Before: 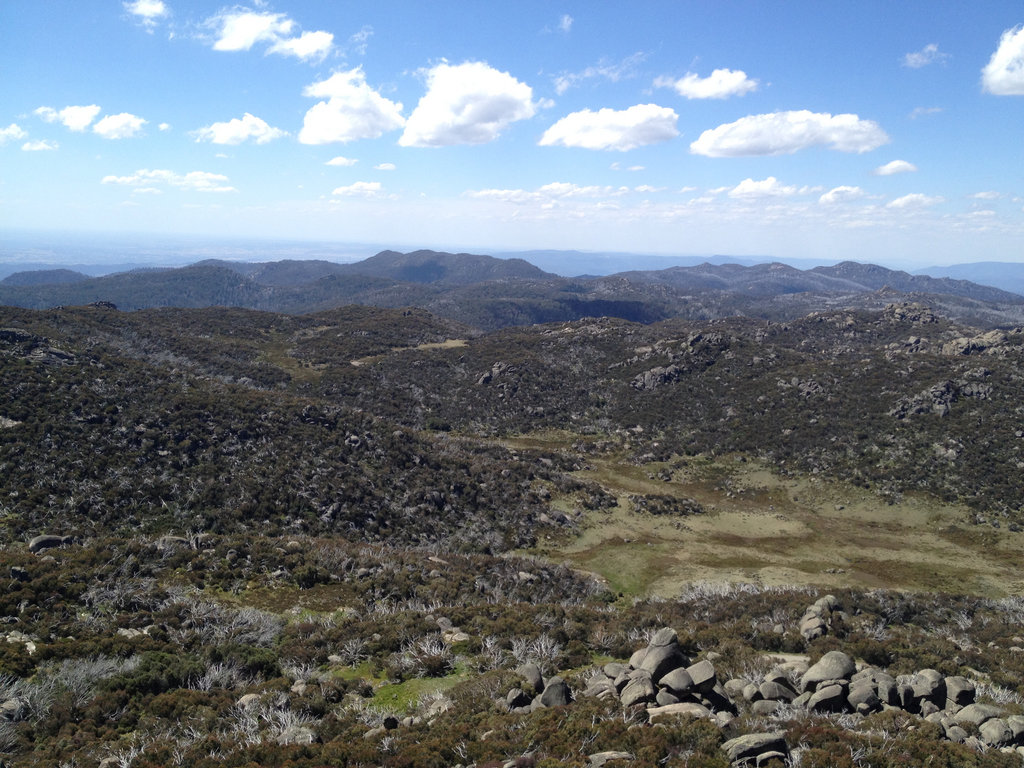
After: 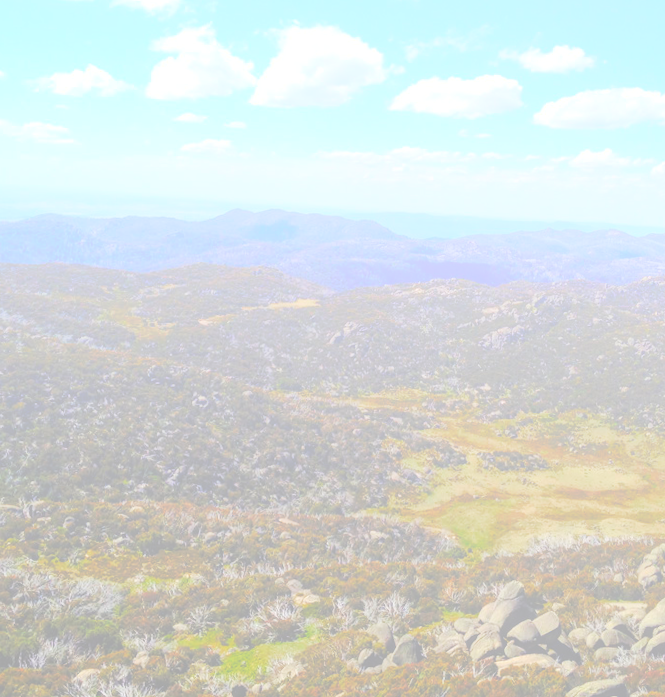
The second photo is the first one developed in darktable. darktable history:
bloom: size 85%, threshold 5%, strength 85%
rotate and perspective: rotation -0.013°, lens shift (vertical) -0.027, lens shift (horizontal) 0.178, crop left 0.016, crop right 0.989, crop top 0.082, crop bottom 0.918
local contrast: on, module defaults
base curve: curves: ch0 [(0, 0) (0.073, 0.04) (0.157, 0.139) (0.492, 0.492) (0.758, 0.758) (1, 1)], preserve colors none
crop and rotate: left 18.442%, right 15.508%
